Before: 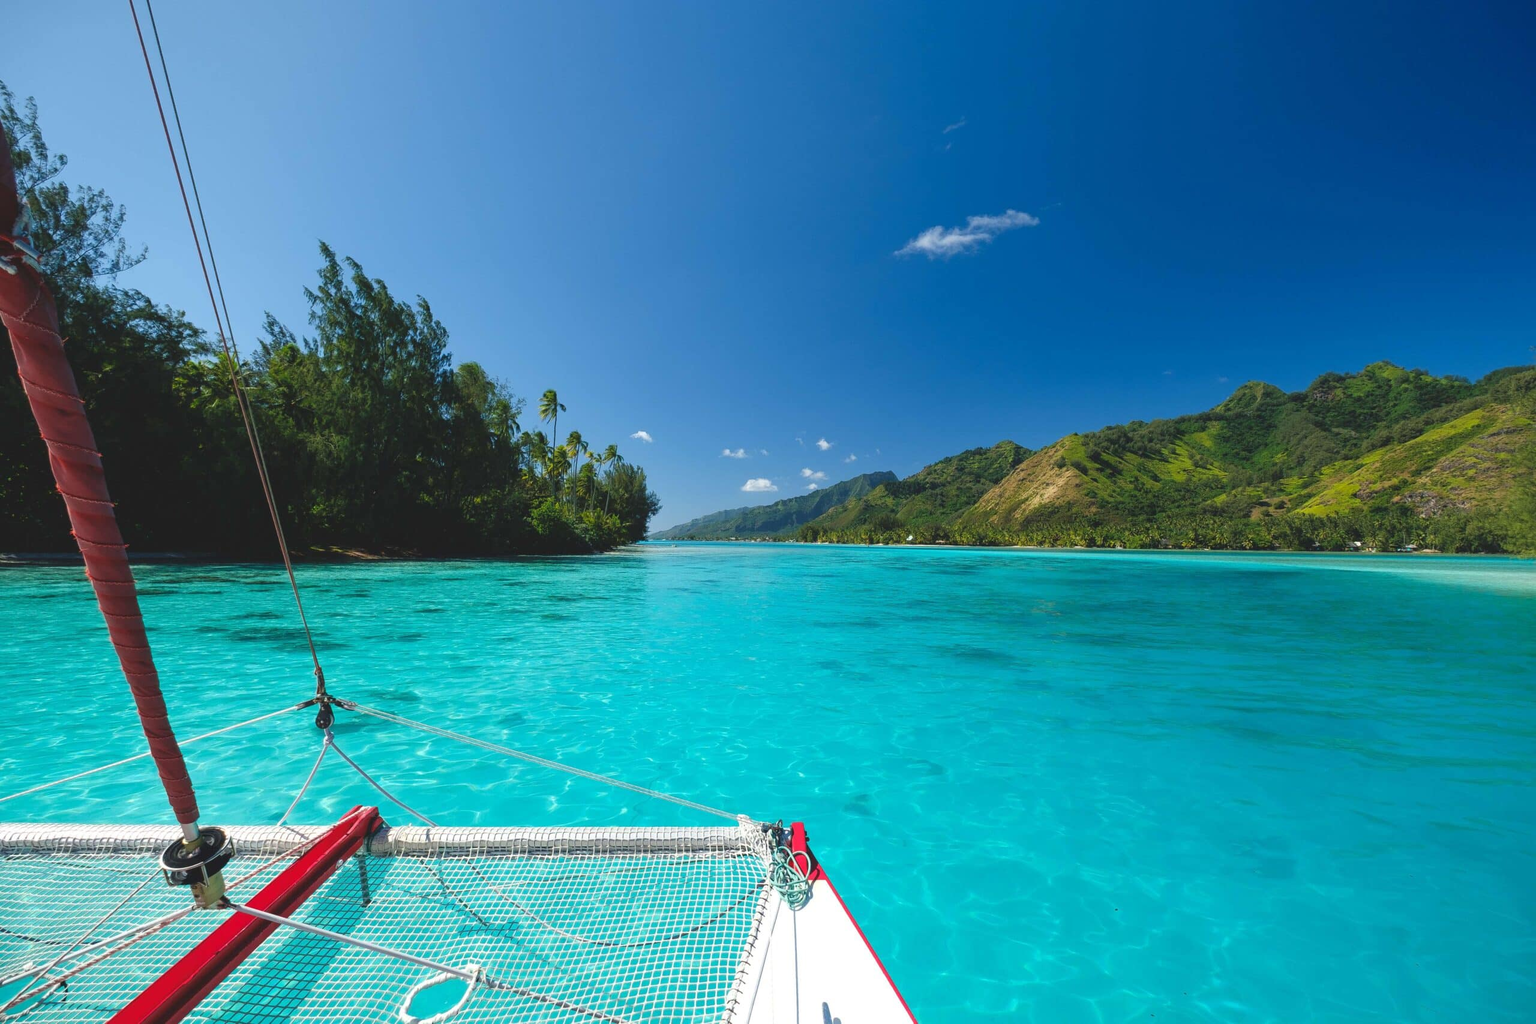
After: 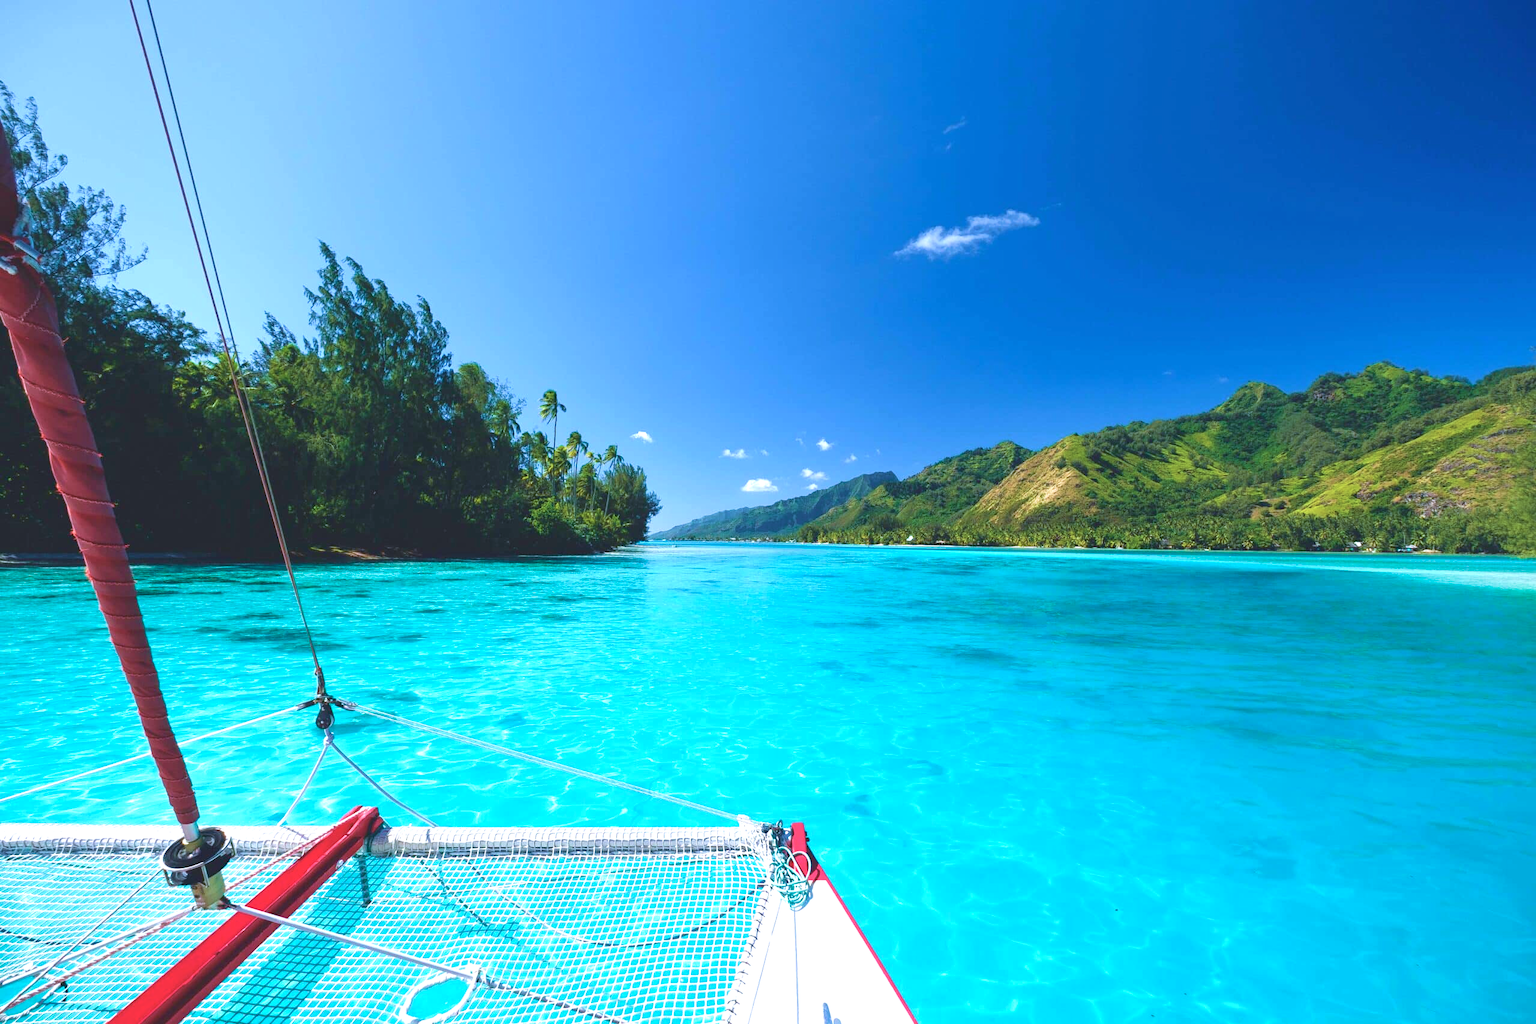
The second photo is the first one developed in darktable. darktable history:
color calibration: illuminant as shot in camera, x 0.37, y 0.382, temperature 4319.42 K, saturation algorithm version 1 (2020)
exposure: black level correction 0, exposure 0.697 EV, compensate exposure bias true, compensate highlight preservation false
contrast brightness saturation: saturation -0.066
velvia: strength 45.59%
